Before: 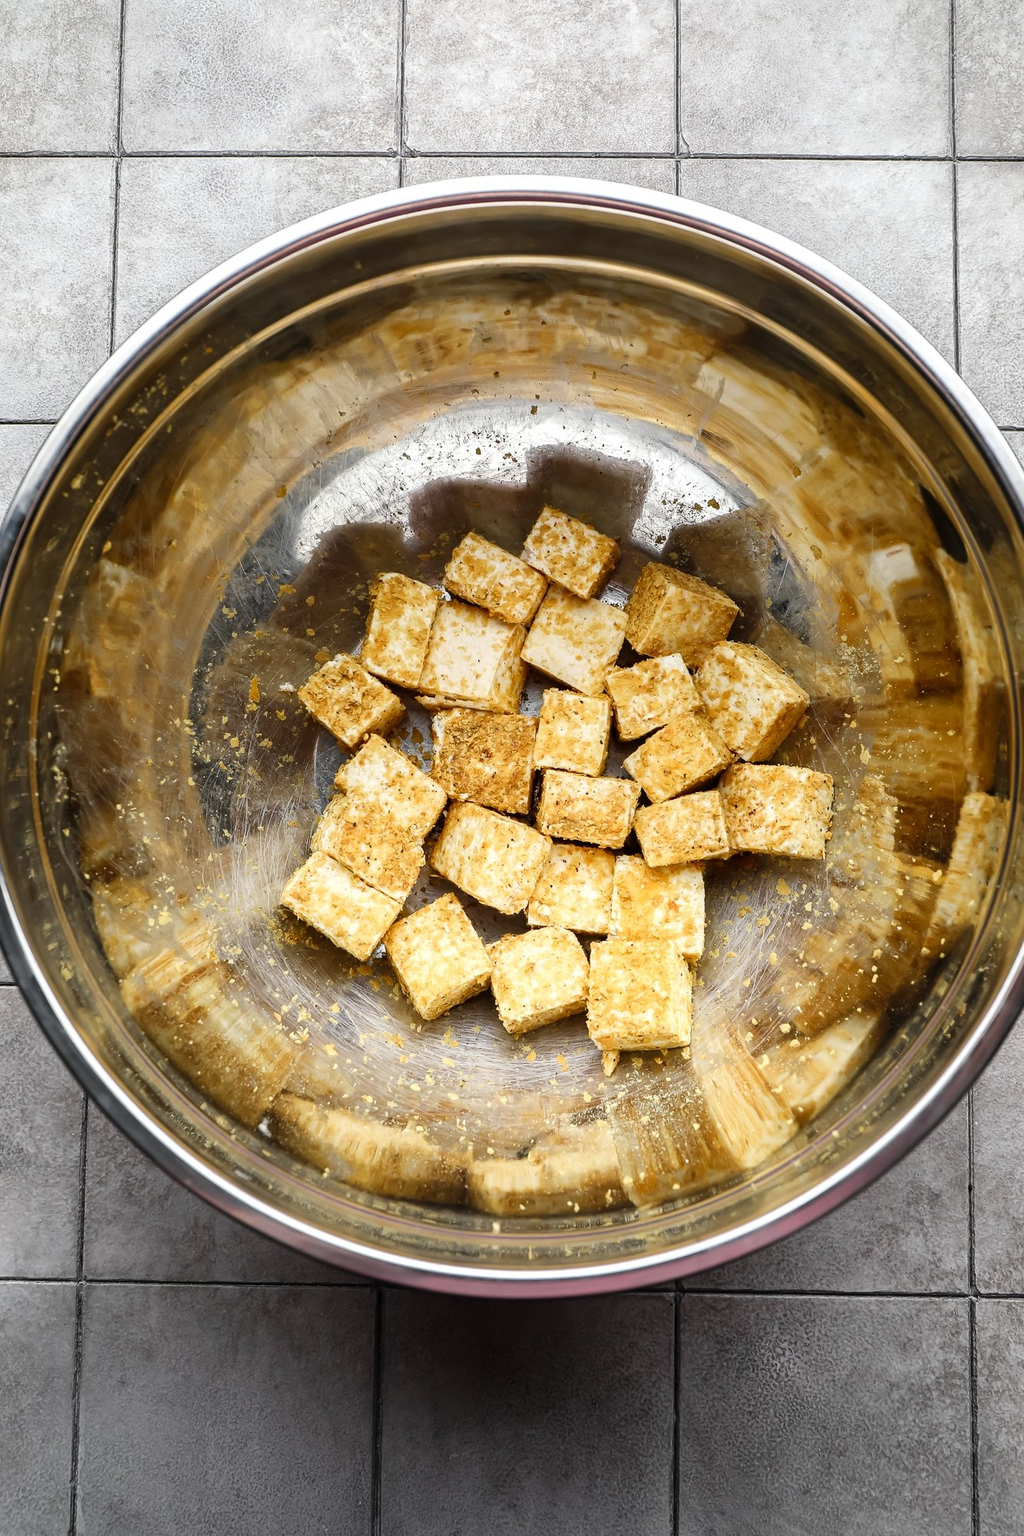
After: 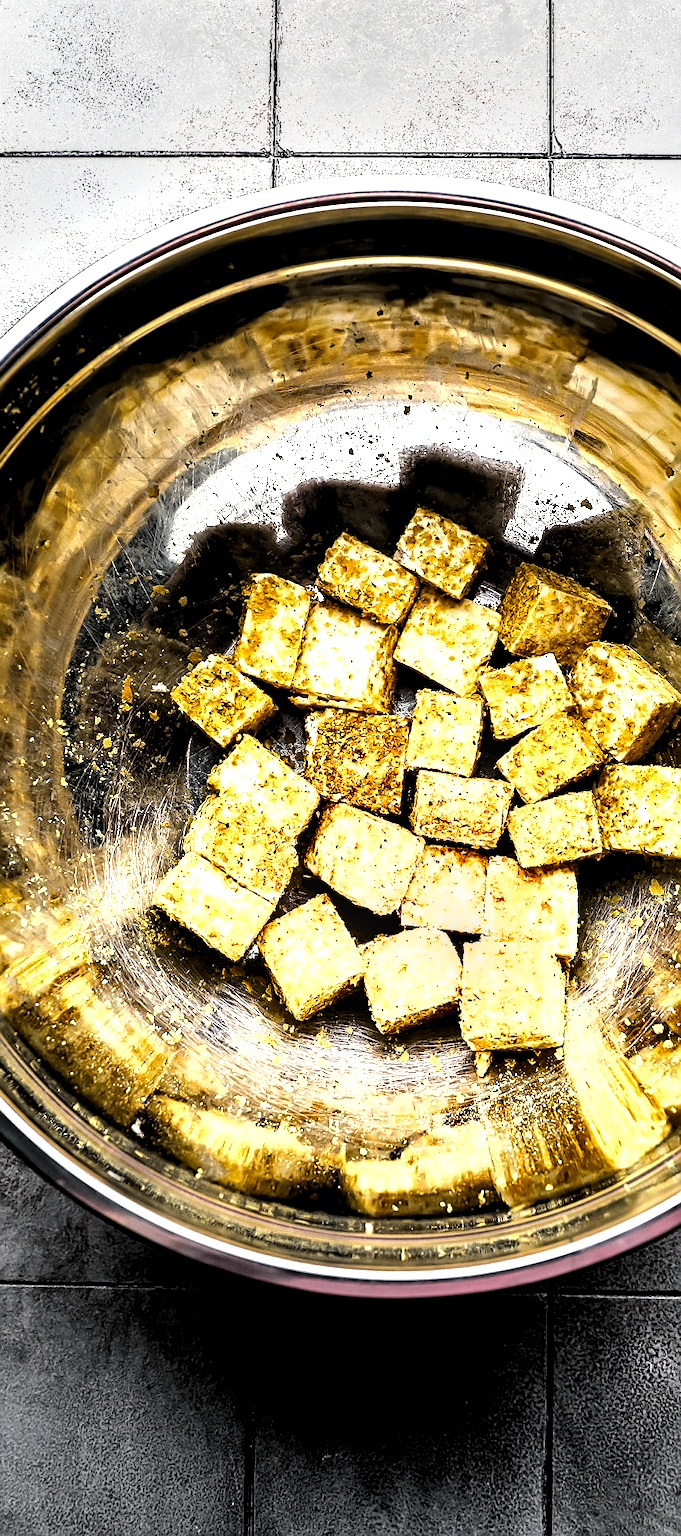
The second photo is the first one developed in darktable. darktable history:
crop and rotate: left 12.455%, right 20.923%
color balance rgb: shadows lift › chroma 2.034%, shadows lift › hue 216.67°, perceptual saturation grading › global saturation 0.048%, global vibrance 33.155%
sharpen: on, module defaults
shadows and highlights: soften with gaussian
levels: black 0.072%, levels [0.182, 0.542, 0.902]
local contrast: shadows 91%, midtone range 0.494
tone equalizer: -8 EV -0.787 EV, -7 EV -0.676 EV, -6 EV -0.56 EV, -5 EV -0.374 EV, -3 EV 0.367 EV, -2 EV 0.6 EV, -1 EV 0.682 EV, +0 EV 0.759 EV, edges refinement/feathering 500, mask exposure compensation -1.57 EV, preserve details no
